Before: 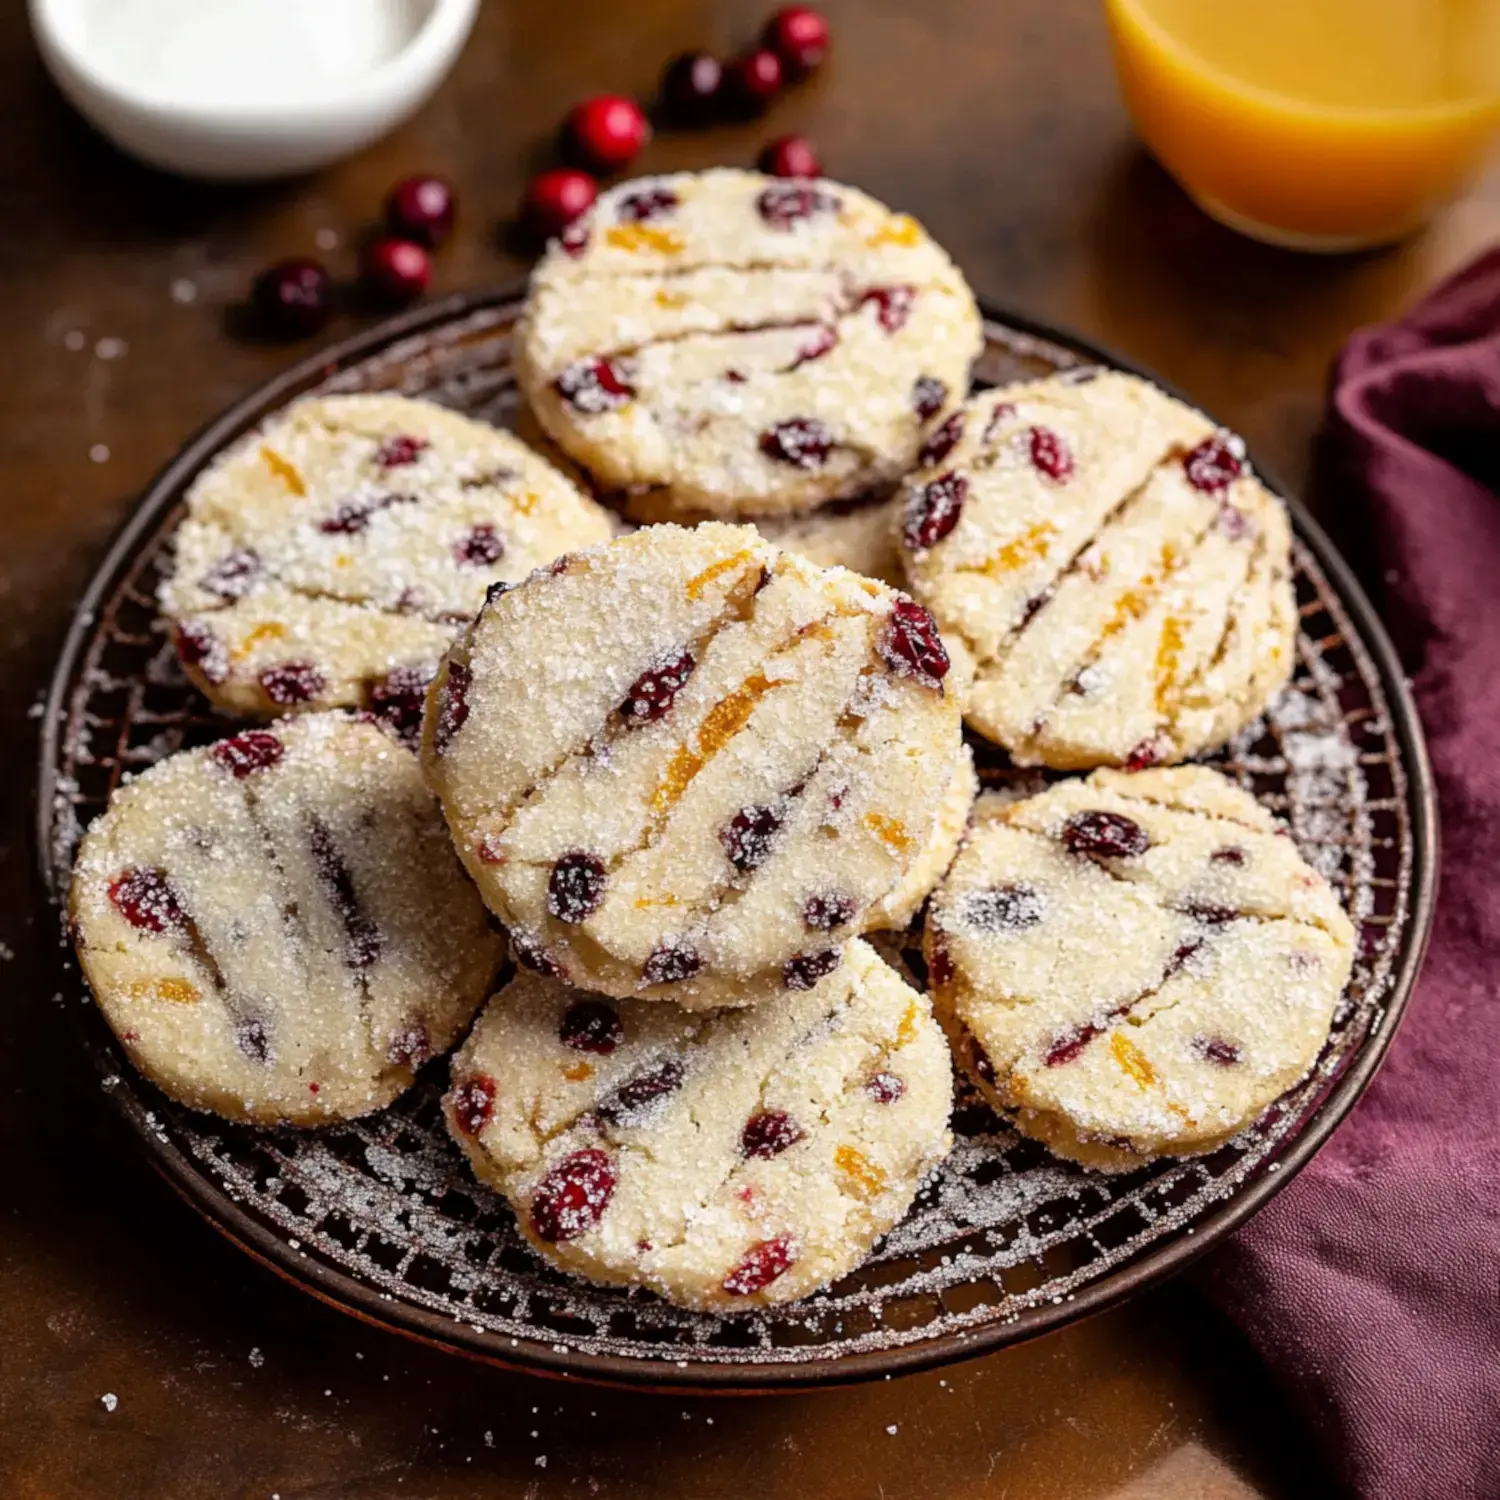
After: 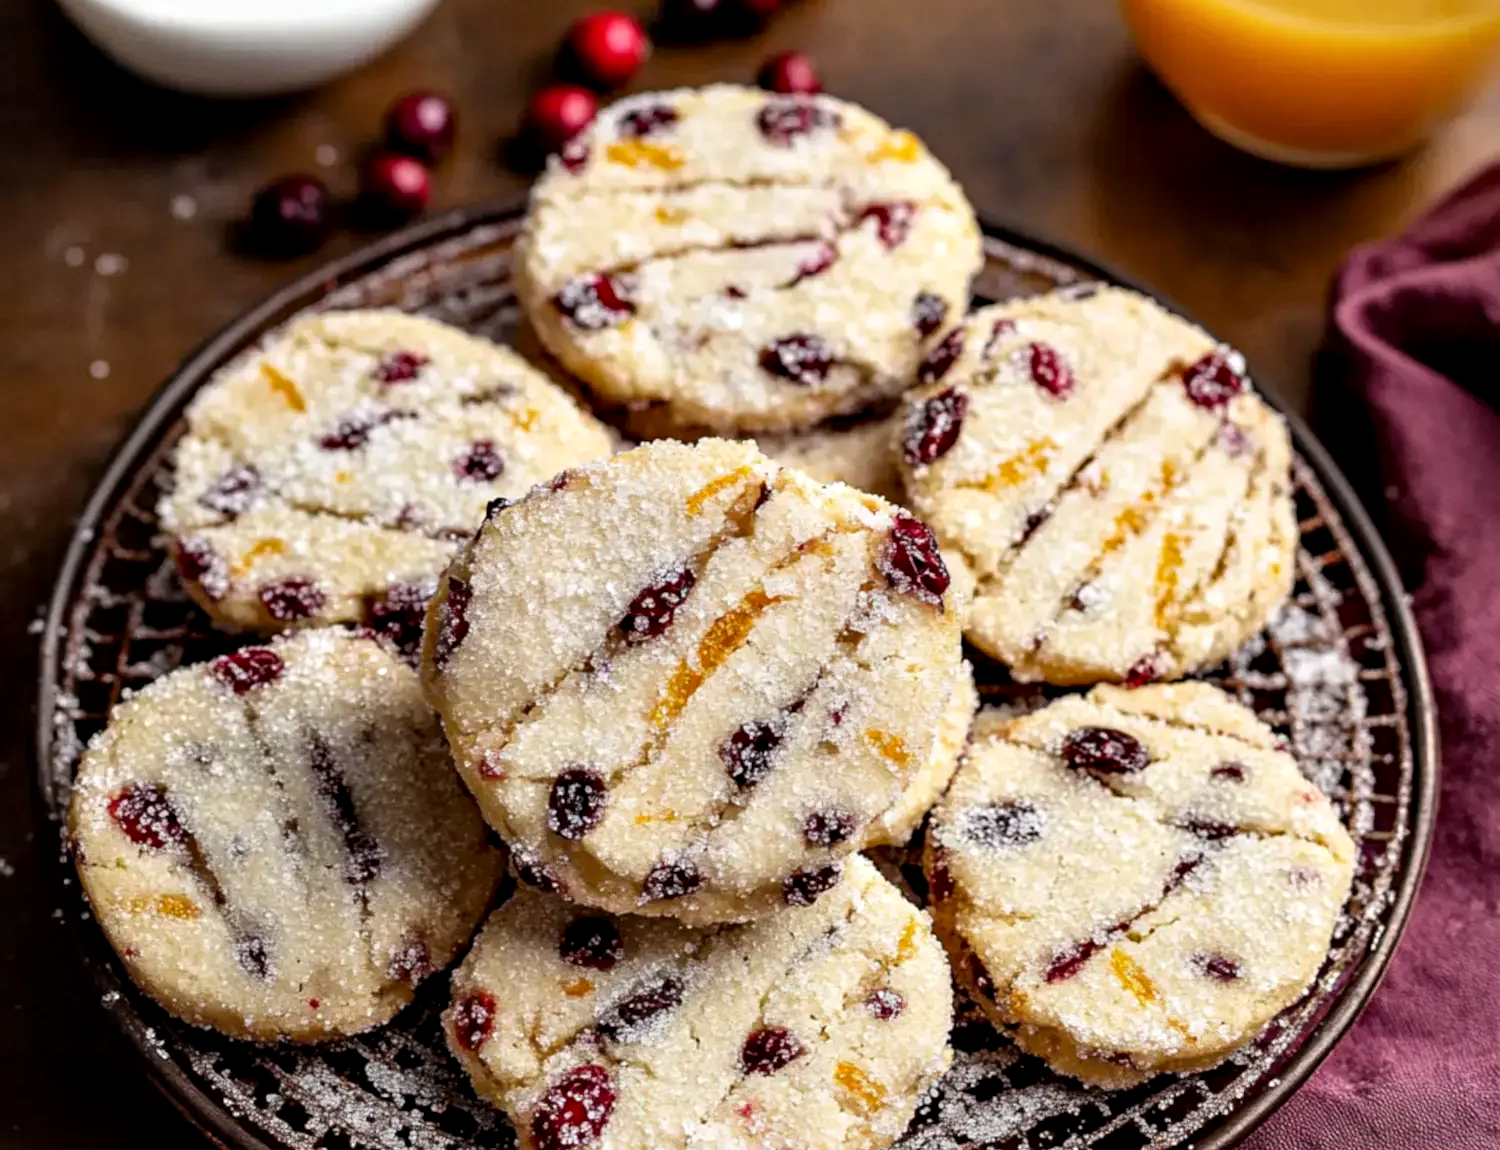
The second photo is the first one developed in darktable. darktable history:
contrast equalizer: octaves 7, y [[0.6 ×6], [0.55 ×6], [0 ×6], [0 ×6], [0 ×6]], mix 0.35
crop: top 5.667%, bottom 17.637%
